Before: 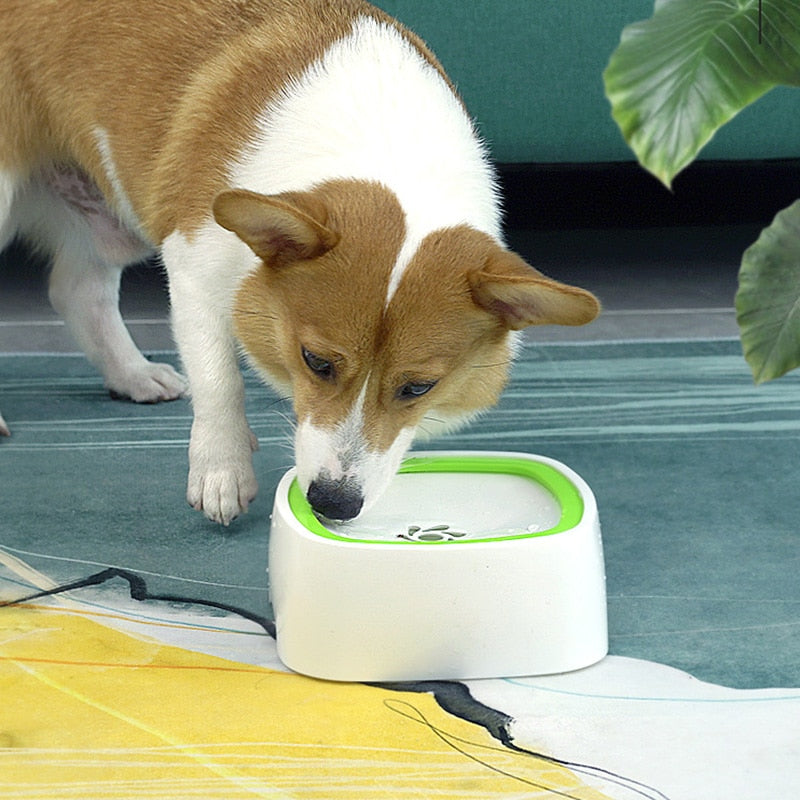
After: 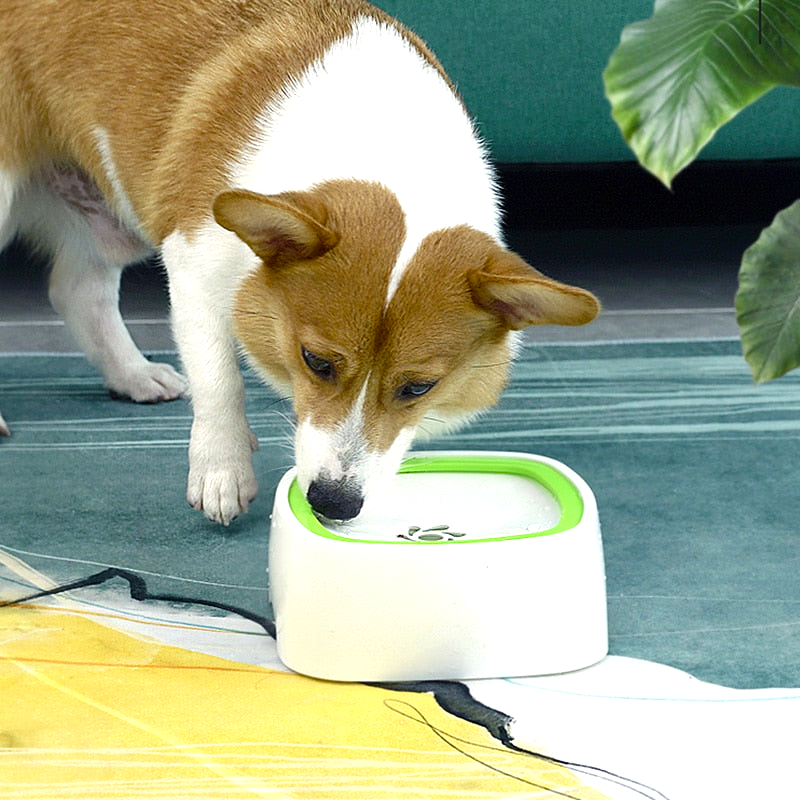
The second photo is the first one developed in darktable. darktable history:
color balance rgb: perceptual saturation grading › global saturation 20%, perceptual saturation grading › highlights -25%, perceptual saturation grading › shadows 25%
tone equalizer: -8 EV -0.417 EV, -7 EV -0.389 EV, -6 EV -0.333 EV, -5 EV -0.222 EV, -3 EV 0.222 EV, -2 EV 0.333 EV, -1 EV 0.389 EV, +0 EV 0.417 EV, edges refinement/feathering 500, mask exposure compensation -1.57 EV, preserve details no
